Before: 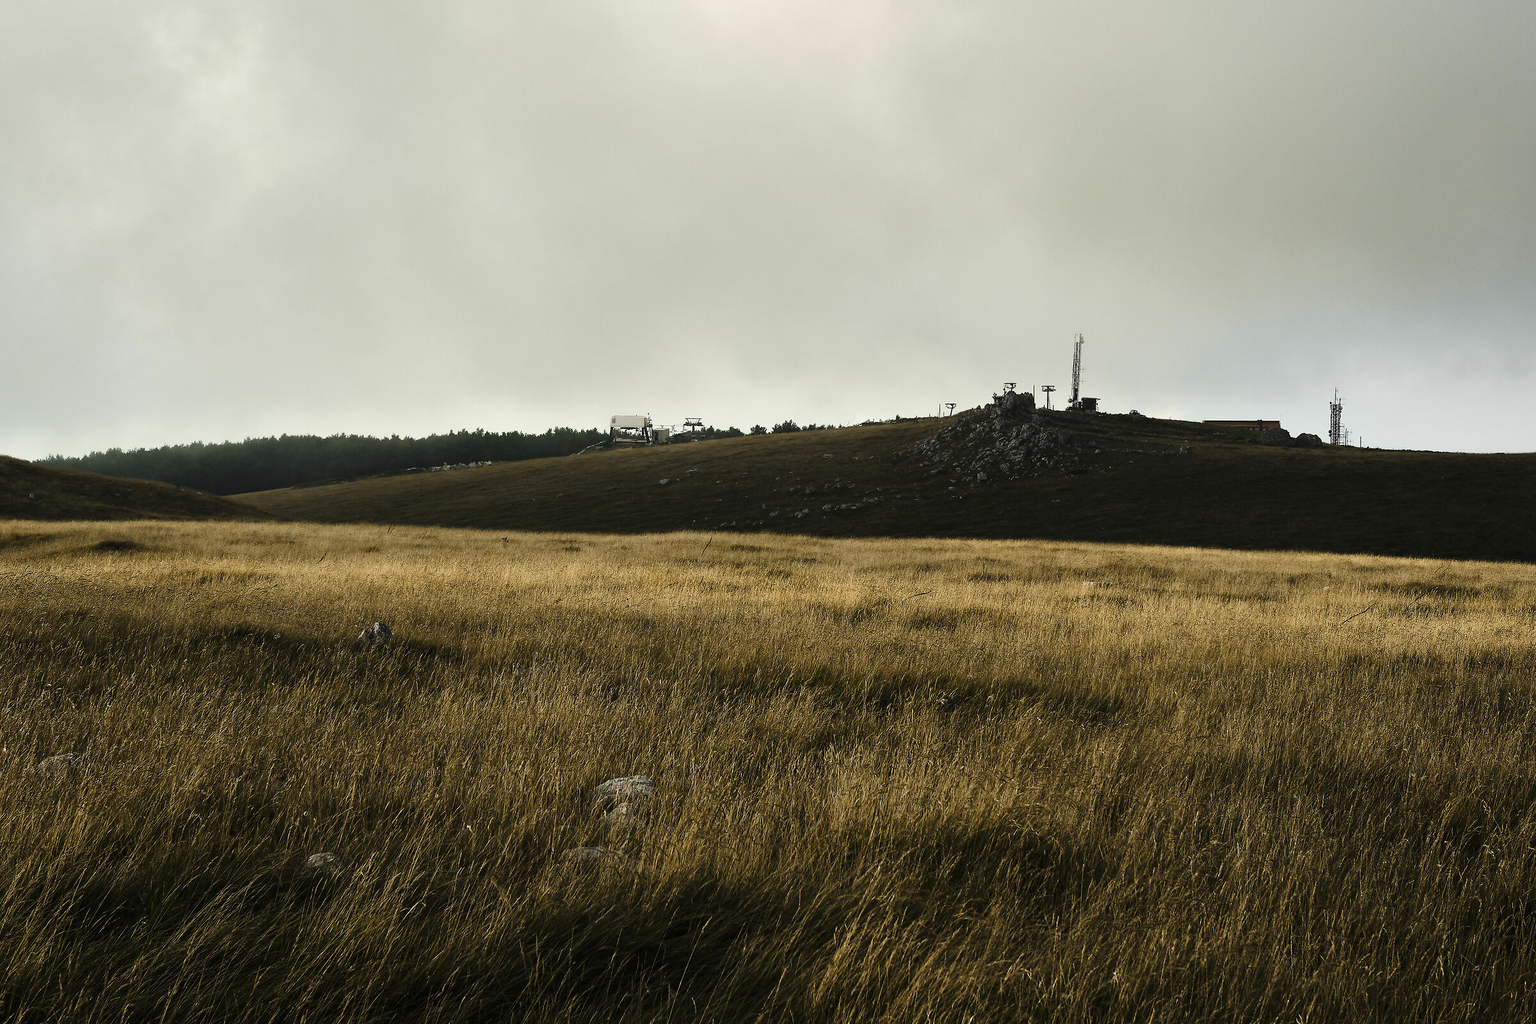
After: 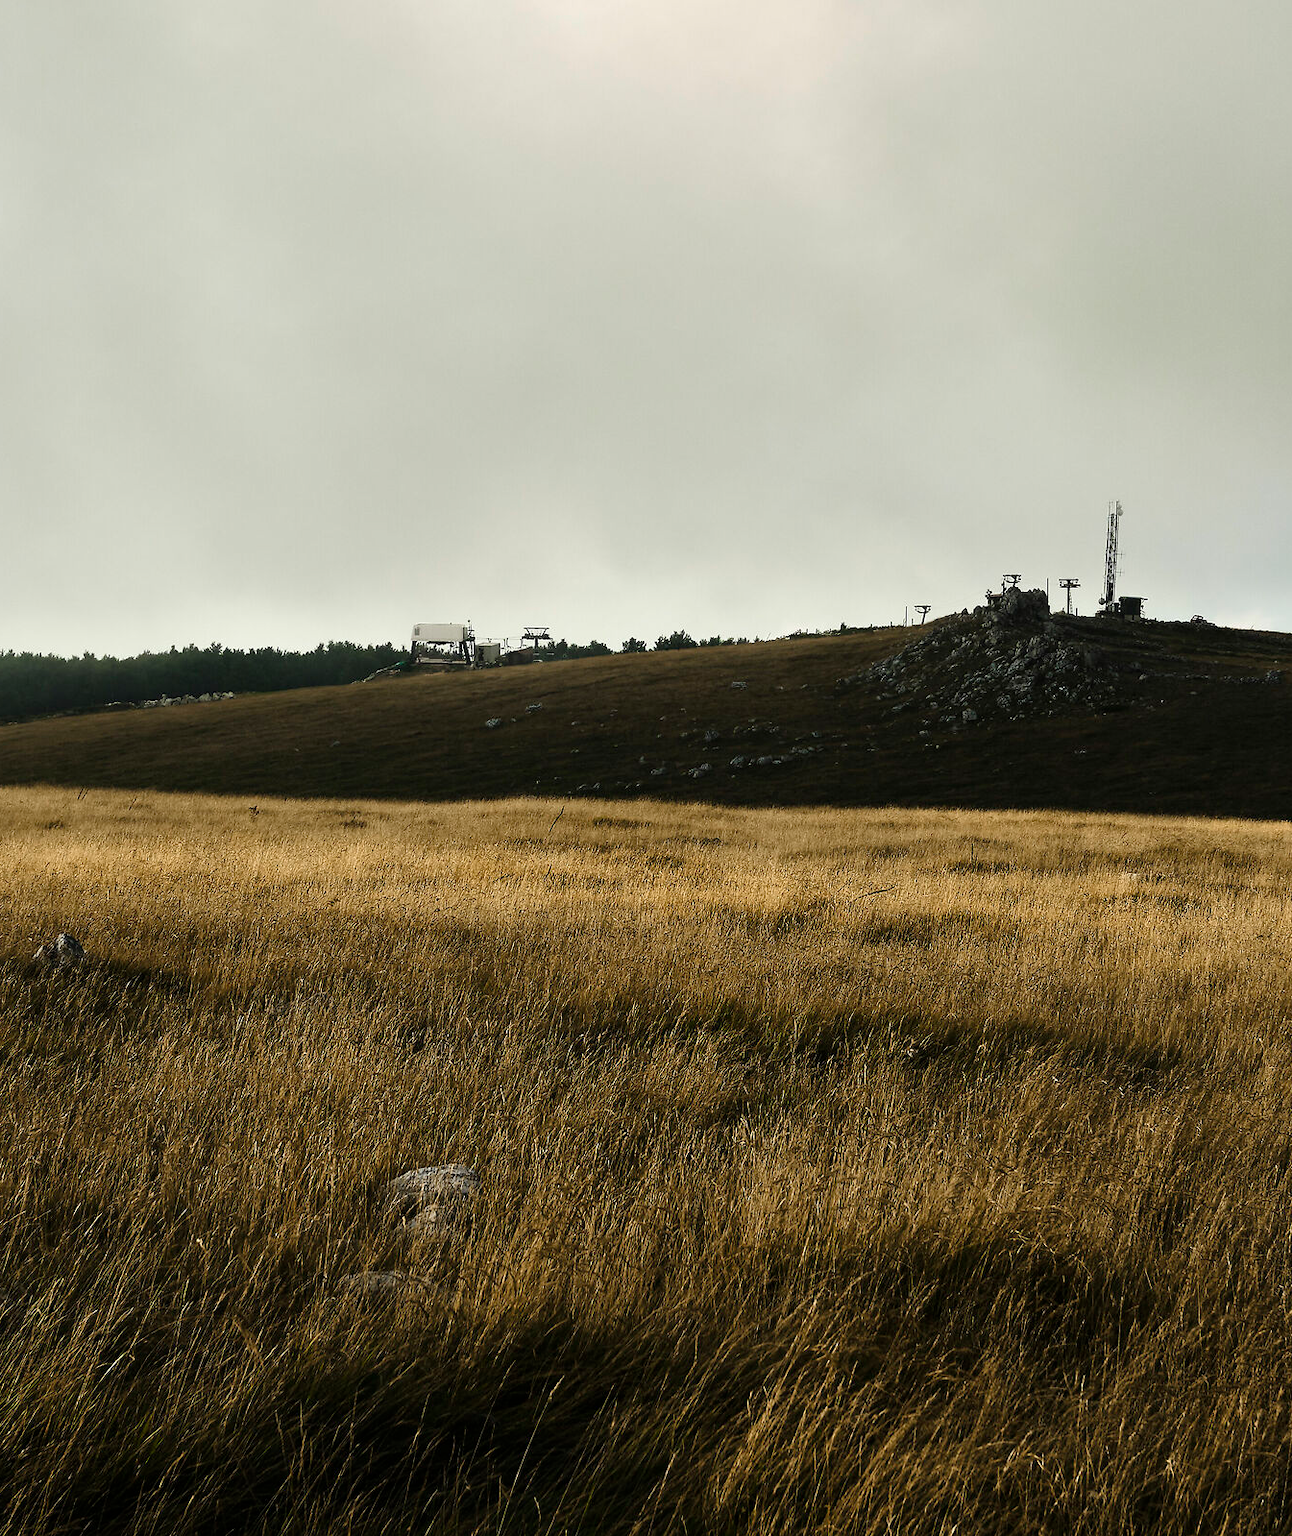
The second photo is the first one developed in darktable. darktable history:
crop: left 21.9%, right 21.989%, bottom 0.011%
